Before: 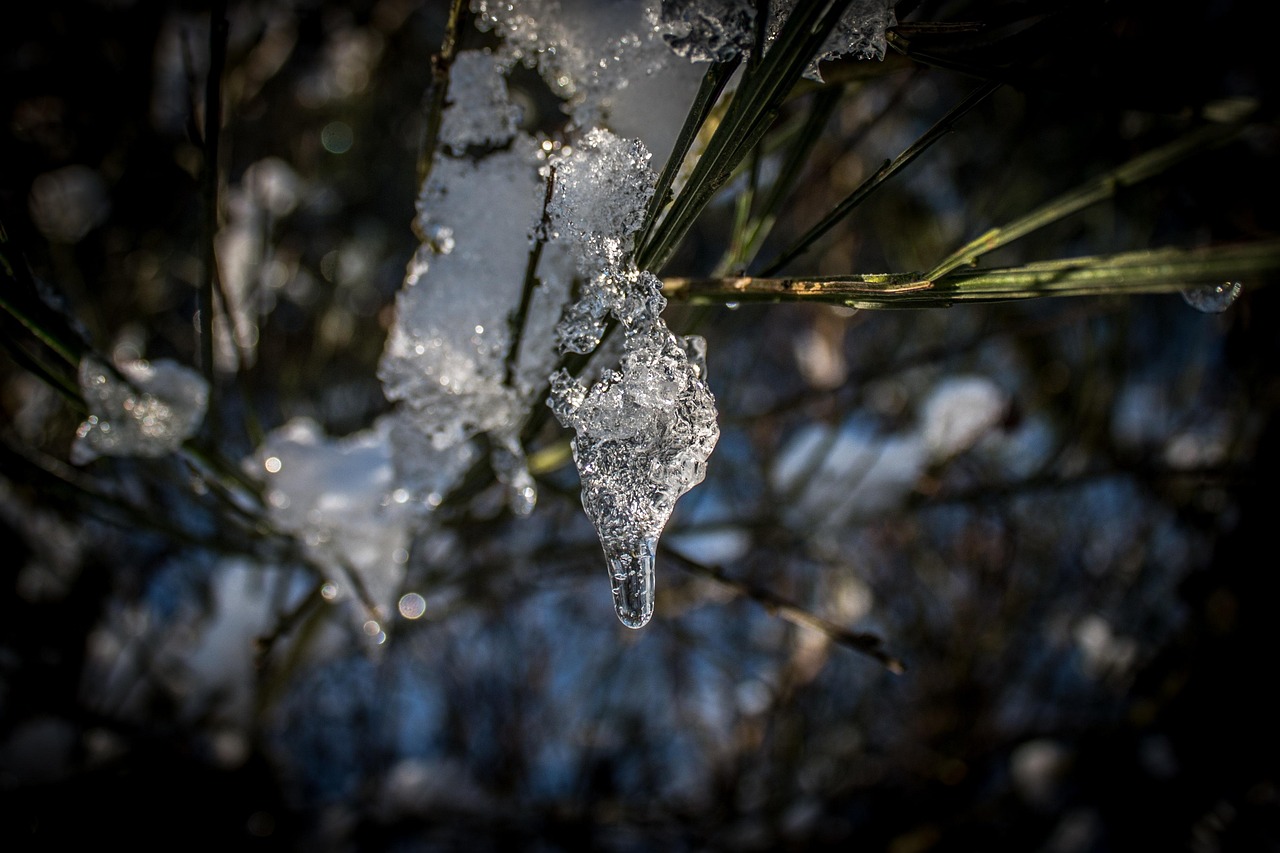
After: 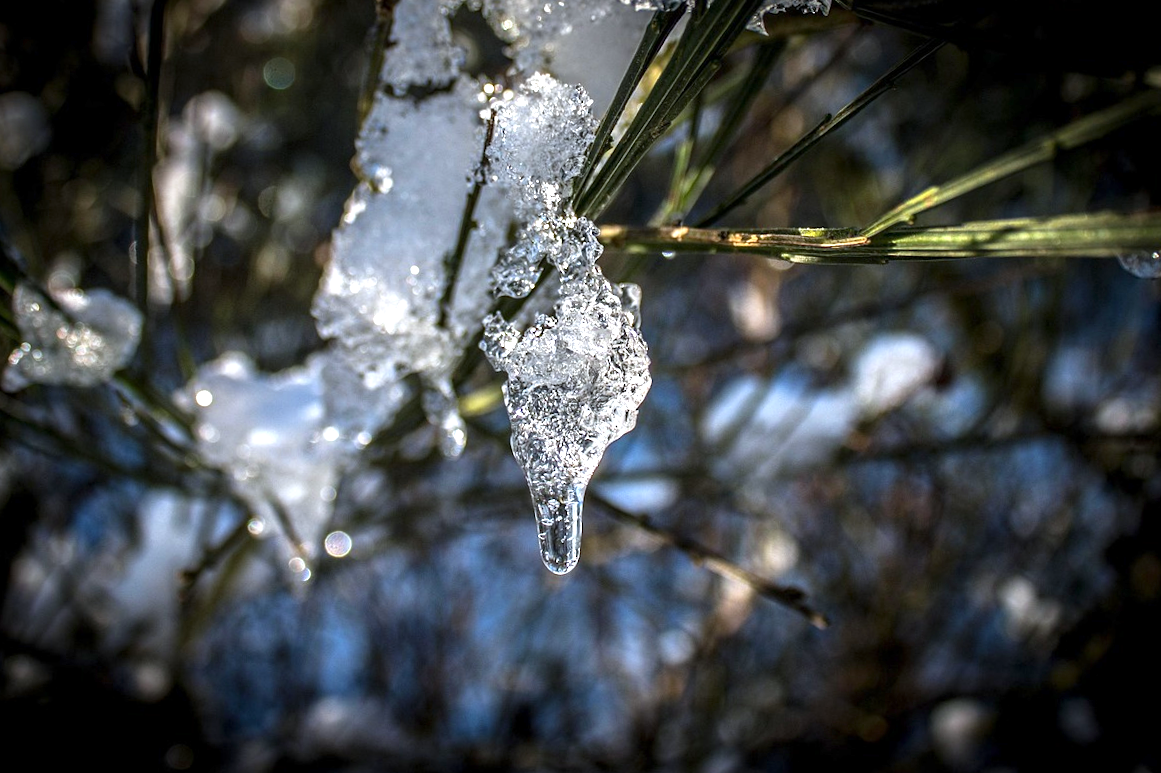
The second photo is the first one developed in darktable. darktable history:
crop and rotate: angle -1.96°, left 3.097%, top 4.154%, right 1.586%, bottom 0.529%
white balance: red 0.967, blue 1.049
exposure: exposure 1.061 EV, compensate highlight preservation false
